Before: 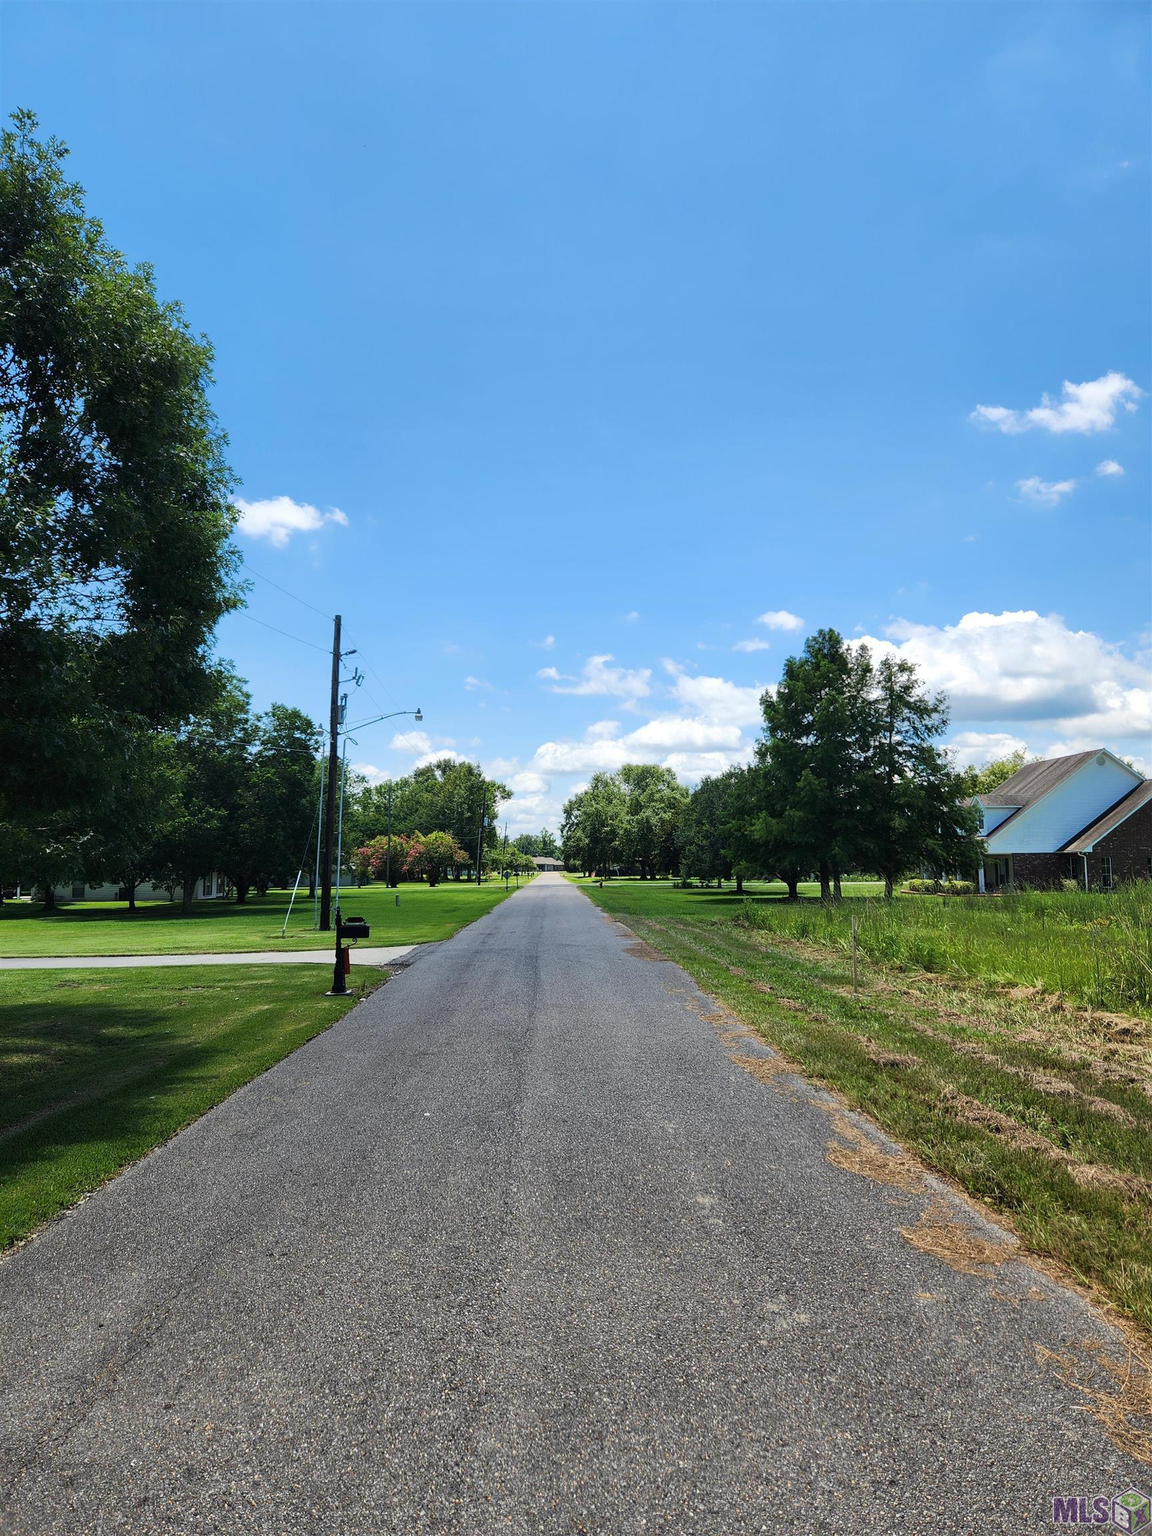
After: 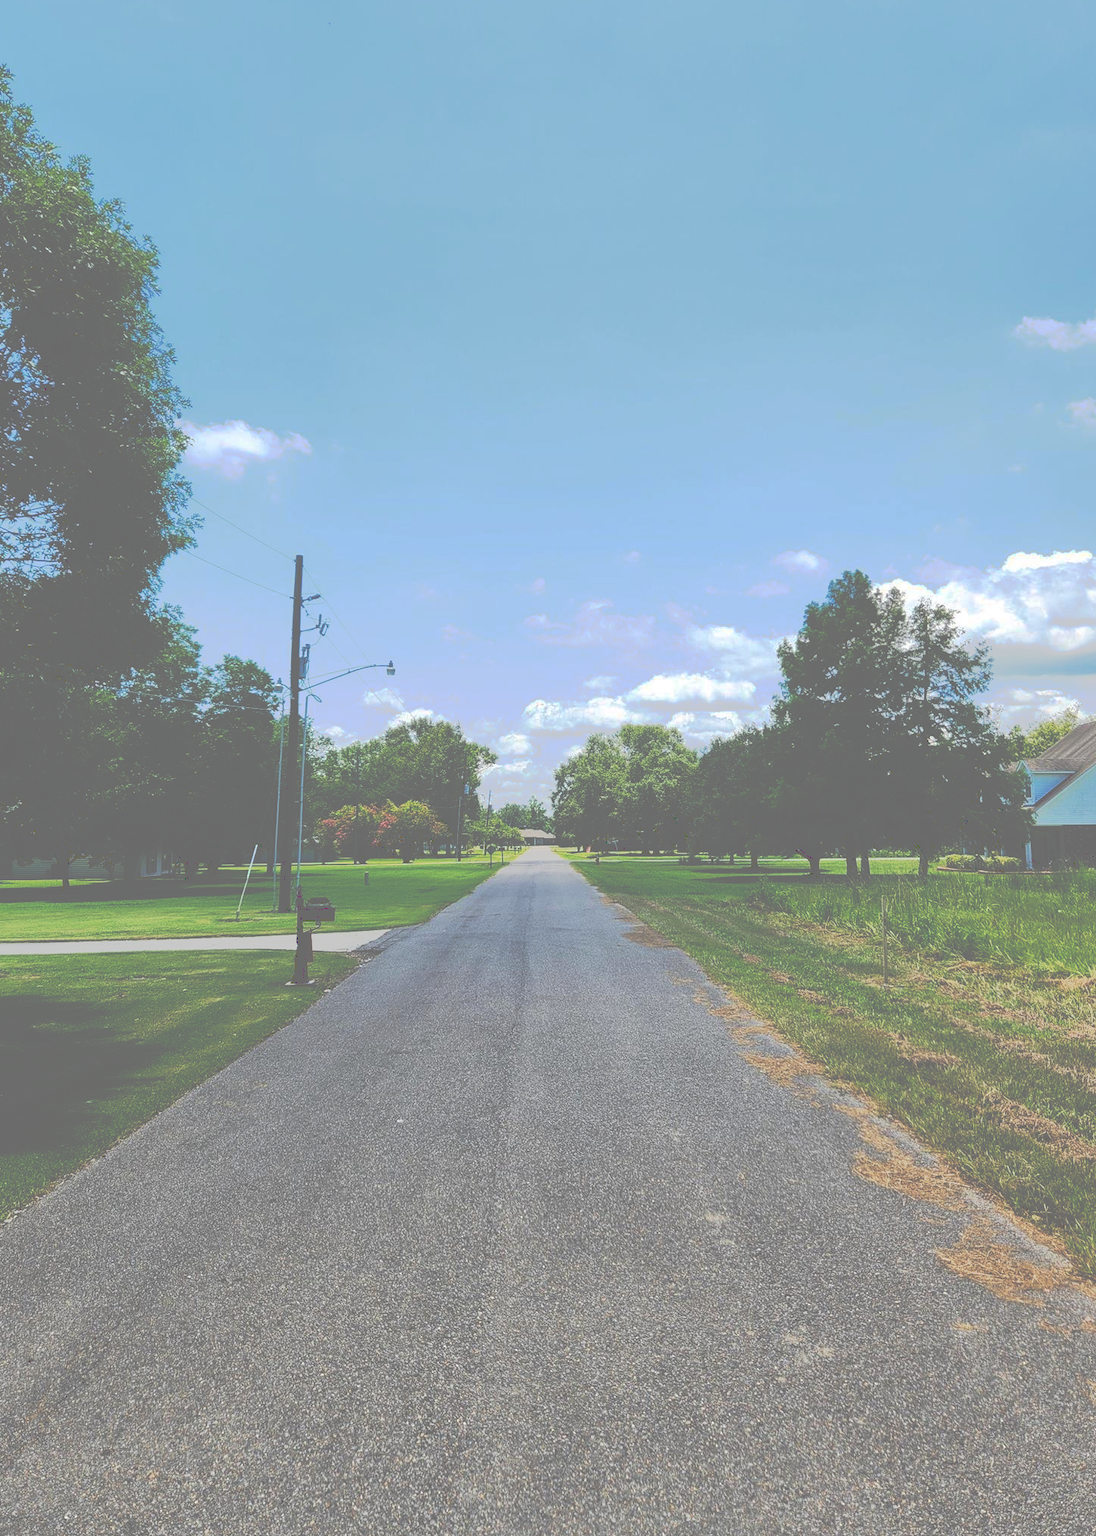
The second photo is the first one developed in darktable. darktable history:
crop: left 6.446%, top 8.188%, right 9.538%, bottom 3.548%
tone curve: curves: ch0 [(0, 0) (0.003, 0.449) (0.011, 0.449) (0.025, 0.449) (0.044, 0.45) (0.069, 0.453) (0.1, 0.453) (0.136, 0.455) (0.177, 0.458) (0.224, 0.462) (0.277, 0.47) (0.335, 0.491) (0.399, 0.522) (0.468, 0.561) (0.543, 0.619) (0.623, 0.69) (0.709, 0.756) (0.801, 0.802) (0.898, 0.825) (1, 1)], preserve colors none
velvia: on, module defaults
